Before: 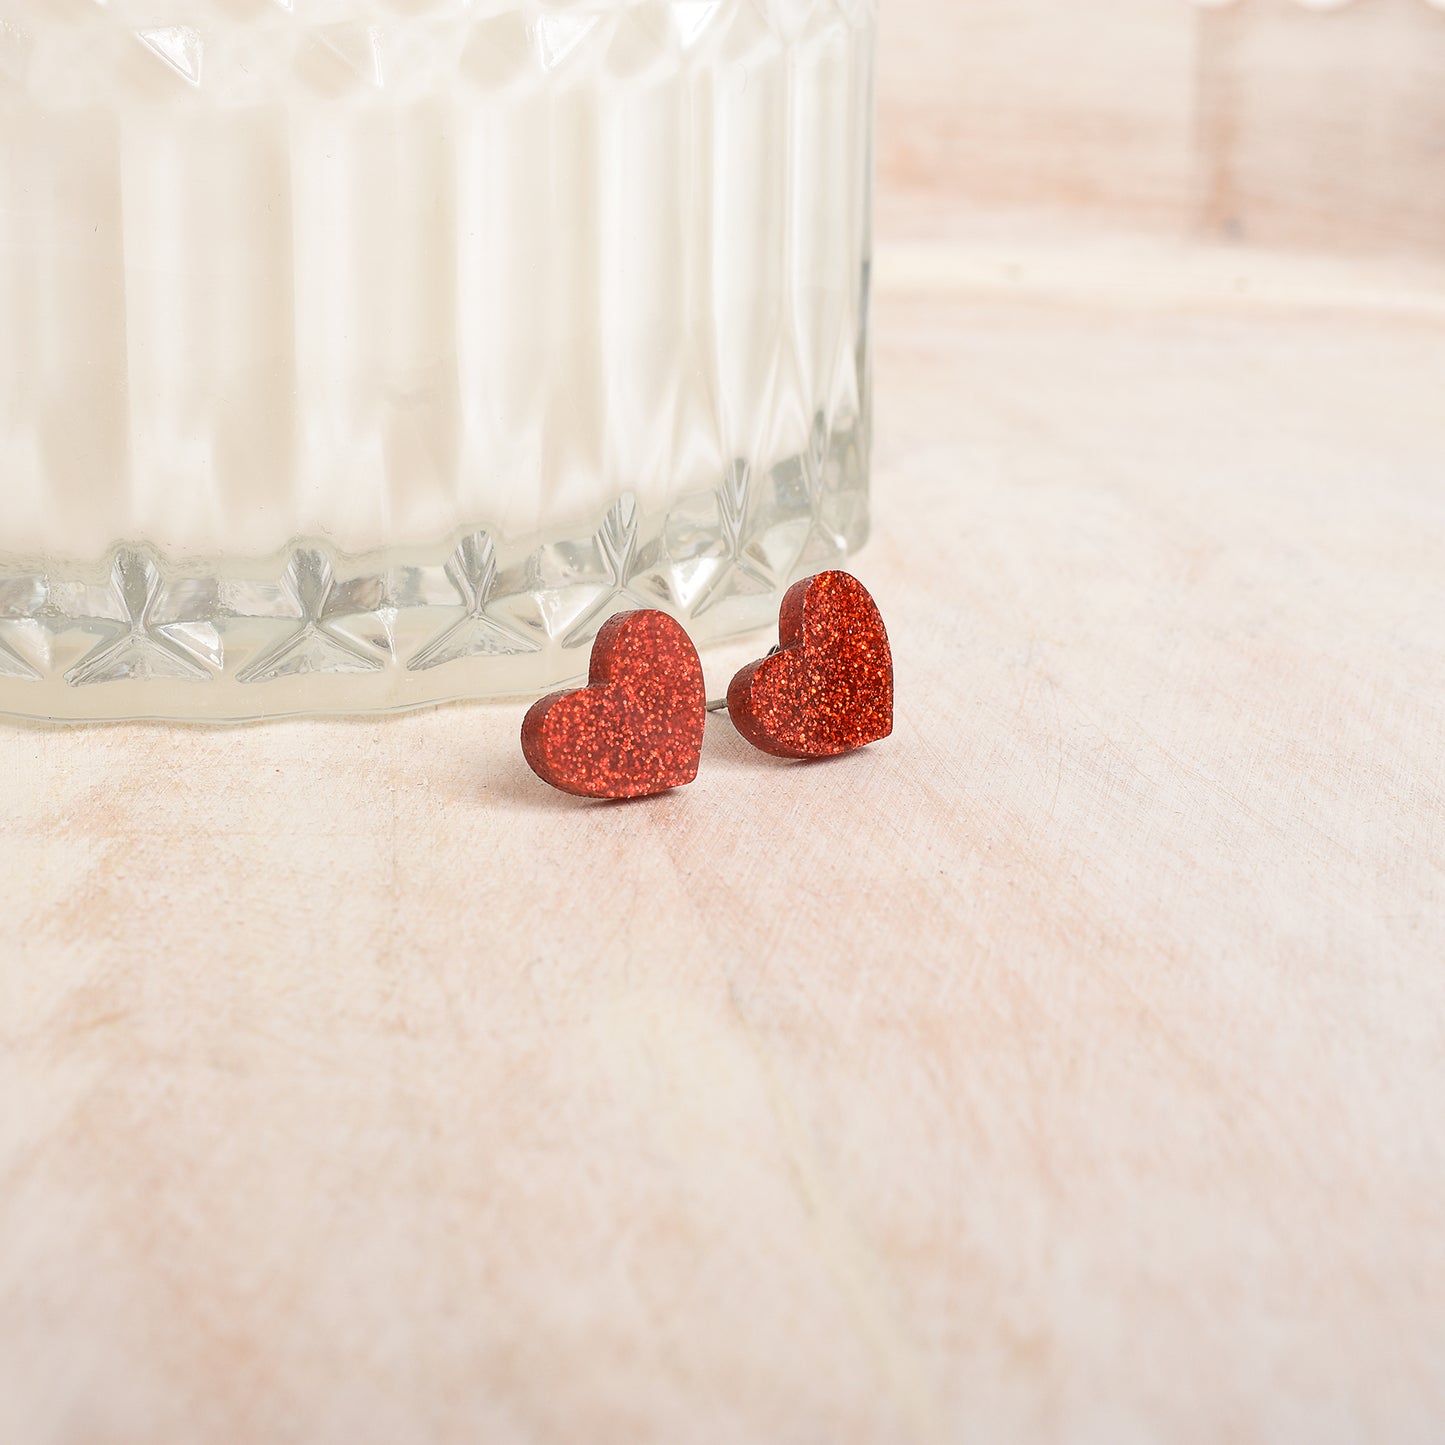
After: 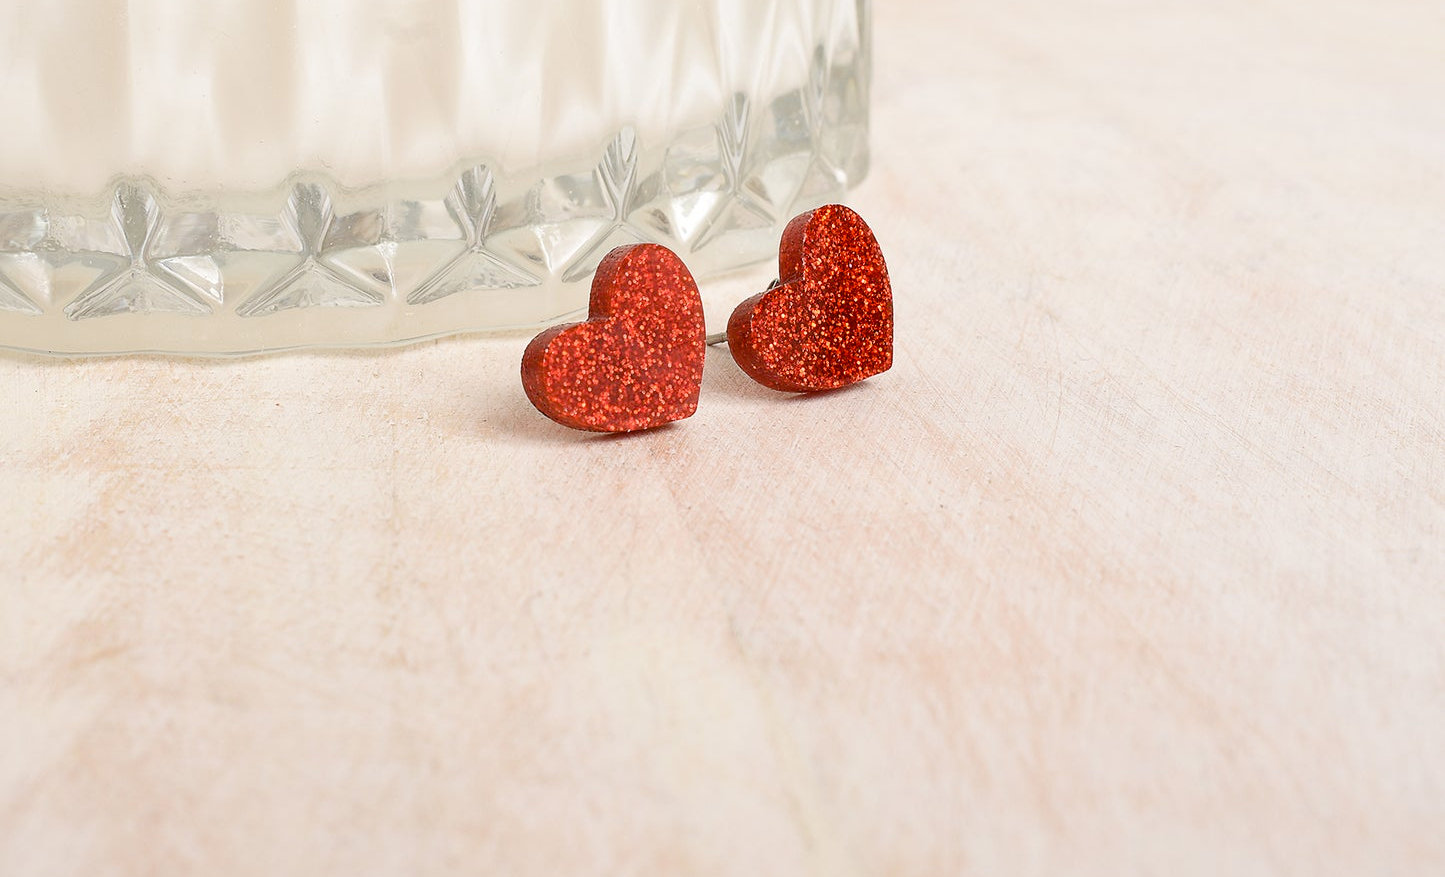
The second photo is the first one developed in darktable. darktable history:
color balance rgb: perceptual saturation grading › global saturation 20%, perceptual saturation grading › highlights -25%, perceptual saturation grading › shadows 25%
crop and rotate: top 25.357%, bottom 13.942%
